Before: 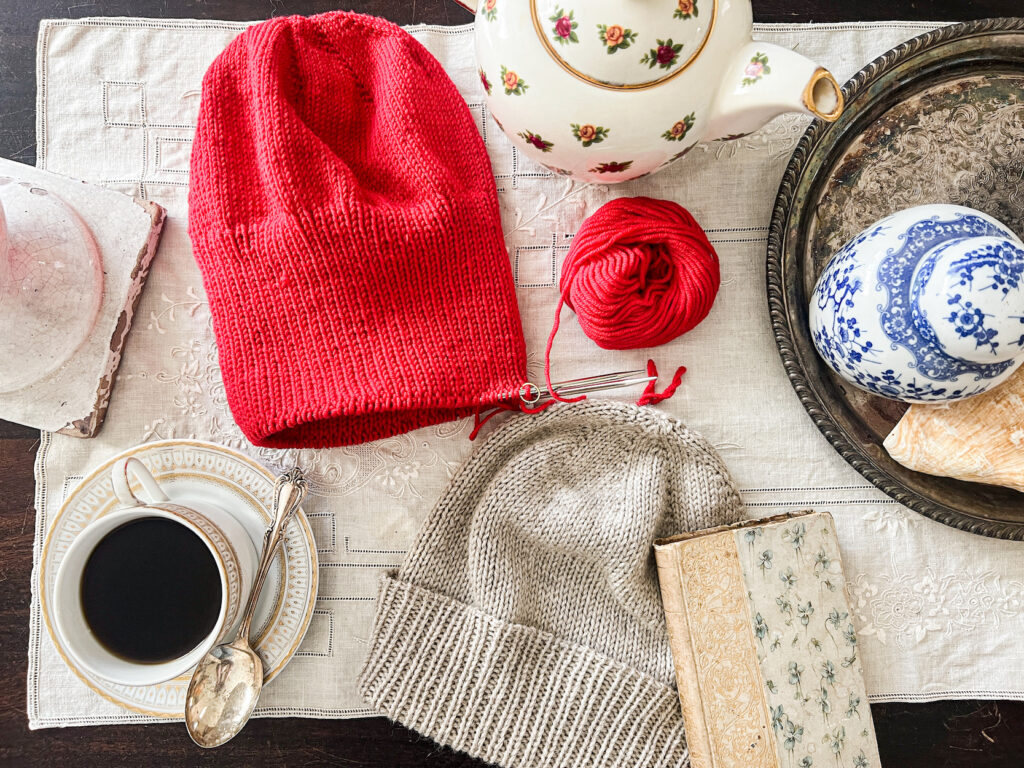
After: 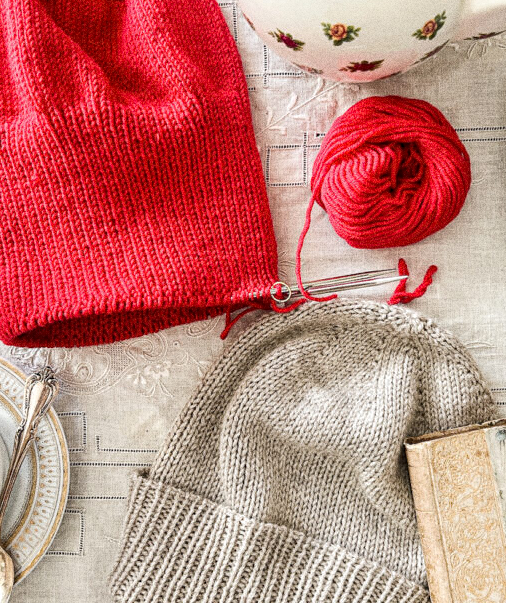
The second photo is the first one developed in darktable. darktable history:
local contrast: highlights 100%, shadows 100%, detail 120%, midtone range 0.2
grain: coarseness 0.09 ISO, strength 40%
crop and rotate: angle 0.02°, left 24.353%, top 13.219%, right 26.156%, bottom 8.224%
